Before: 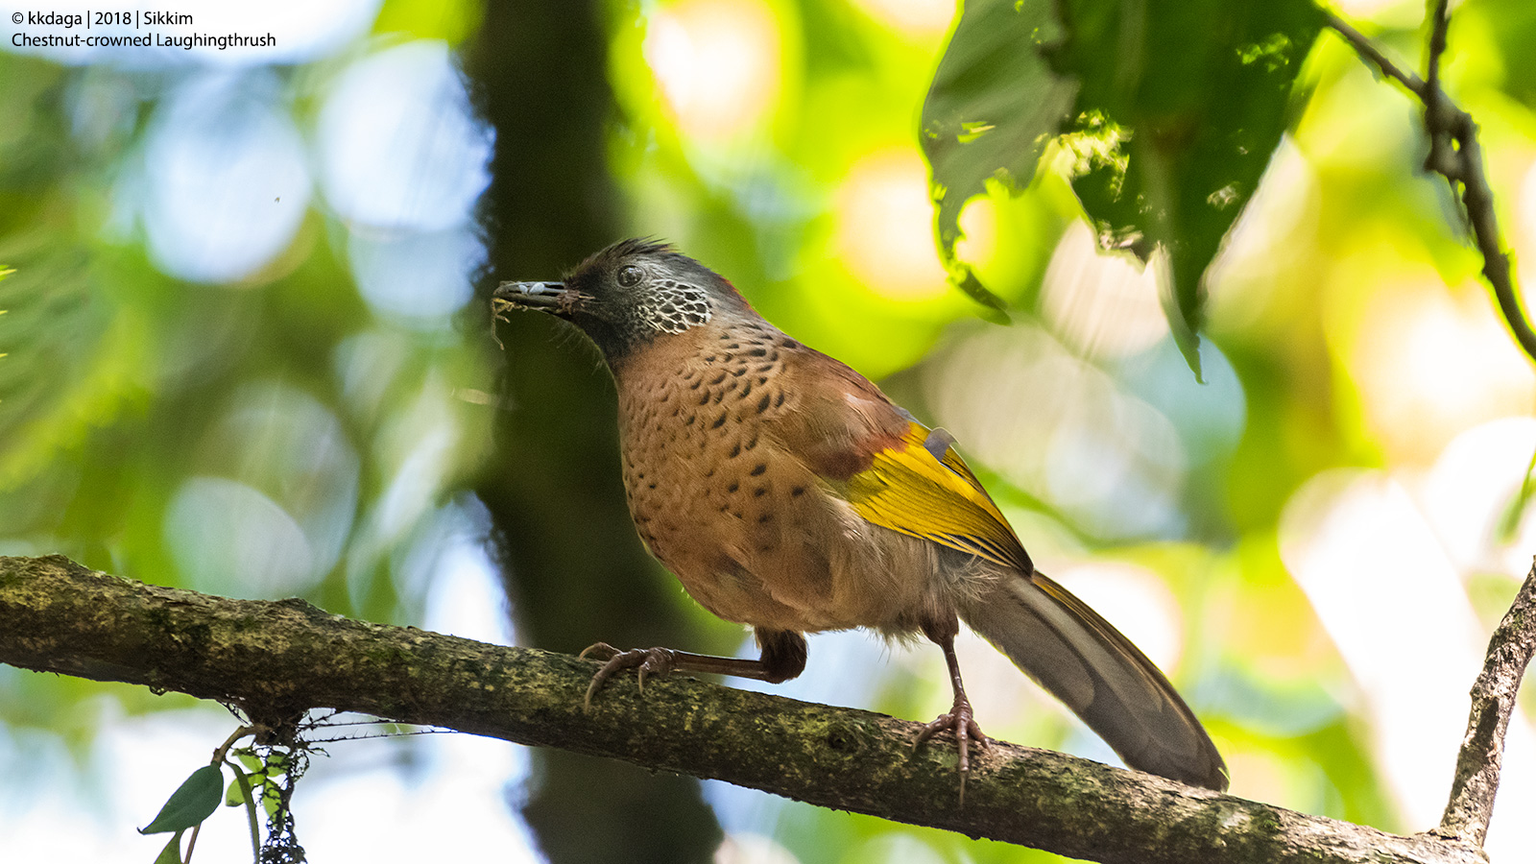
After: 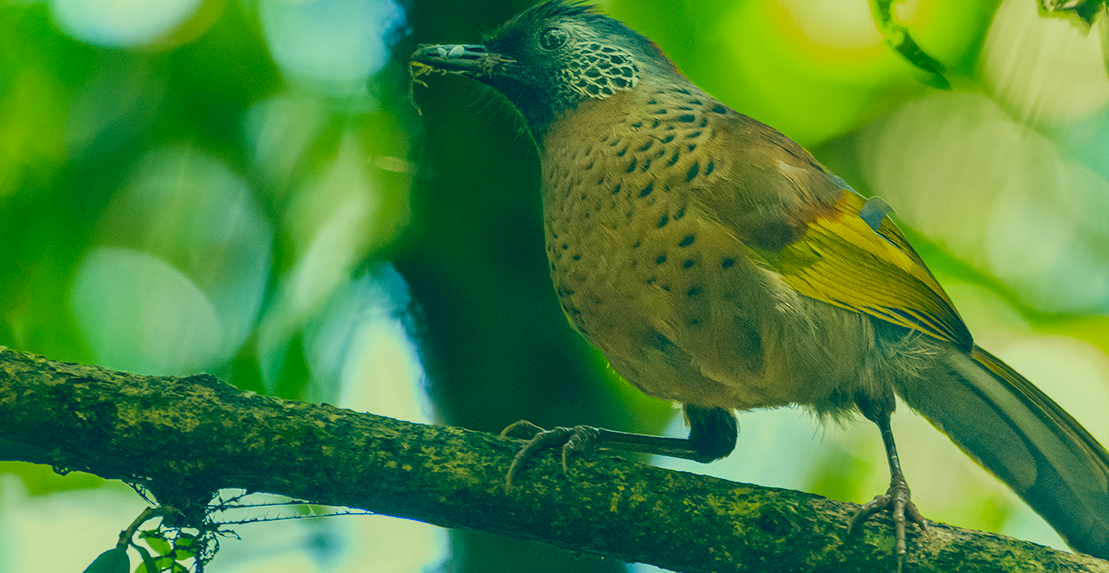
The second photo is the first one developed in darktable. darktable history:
color zones: curves: ch0 [(0, 0.5) (0.143, 0.5) (0.286, 0.456) (0.429, 0.5) (0.571, 0.5) (0.714, 0.5) (0.857, 0.5) (1, 0.5)]; ch1 [(0, 0.5) (0.143, 0.5) (0.286, 0.422) (0.429, 0.5) (0.571, 0.5) (0.714, 0.5) (0.857, 0.5) (1, 0.5)]
color correction: highlights a* -15.58, highlights b* 40, shadows a* -40, shadows b* -26.18
exposure: compensate exposure bias true, compensate highlight preservation false
contrast equalizer: octaves 7, y [[0.6 ×6], [0.55 ×6], [0 ×6], [0 ×6], [0 ×6]], mix -0.2
crop: left 6.488%, top 27.668%, right 24.183%, bottom 8.656%
local contrast: on, module defaults
contrast brightness saturation: contrast -0.19, saturation 0.19
